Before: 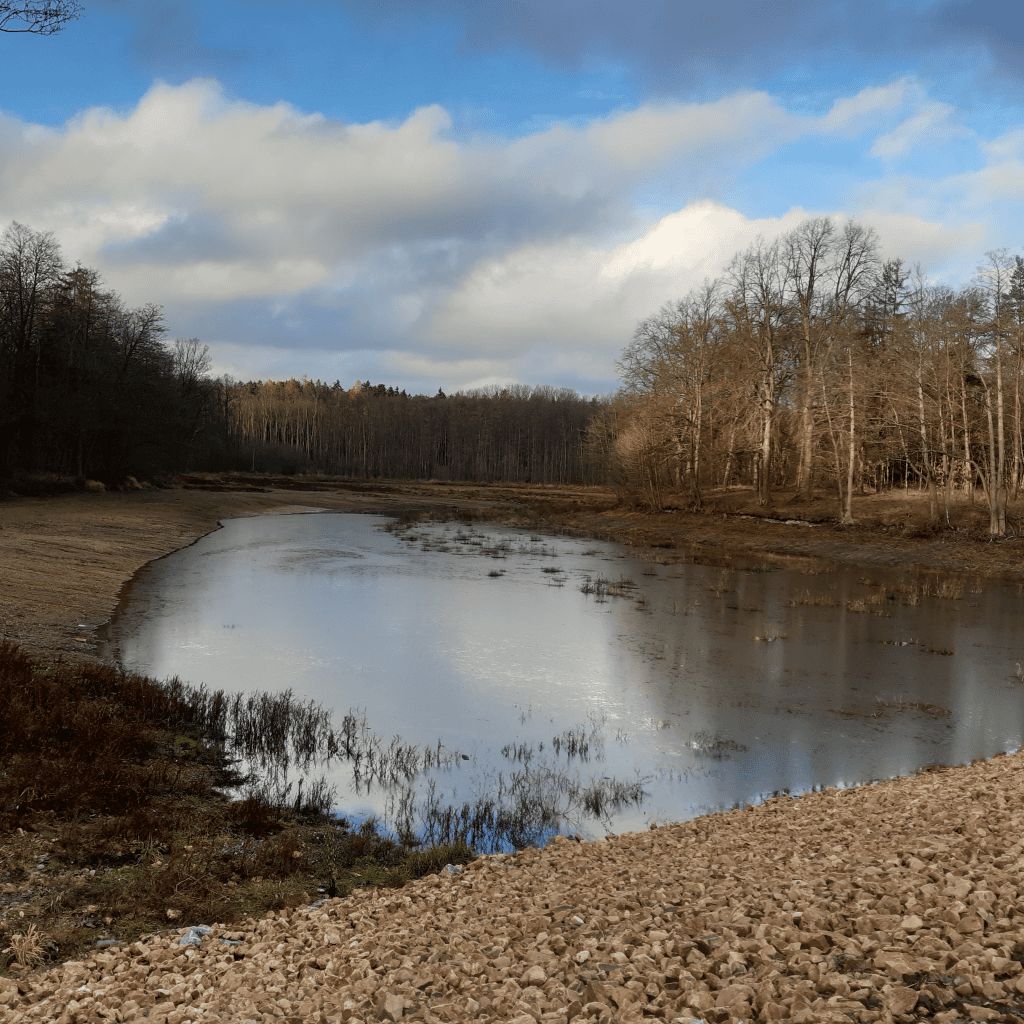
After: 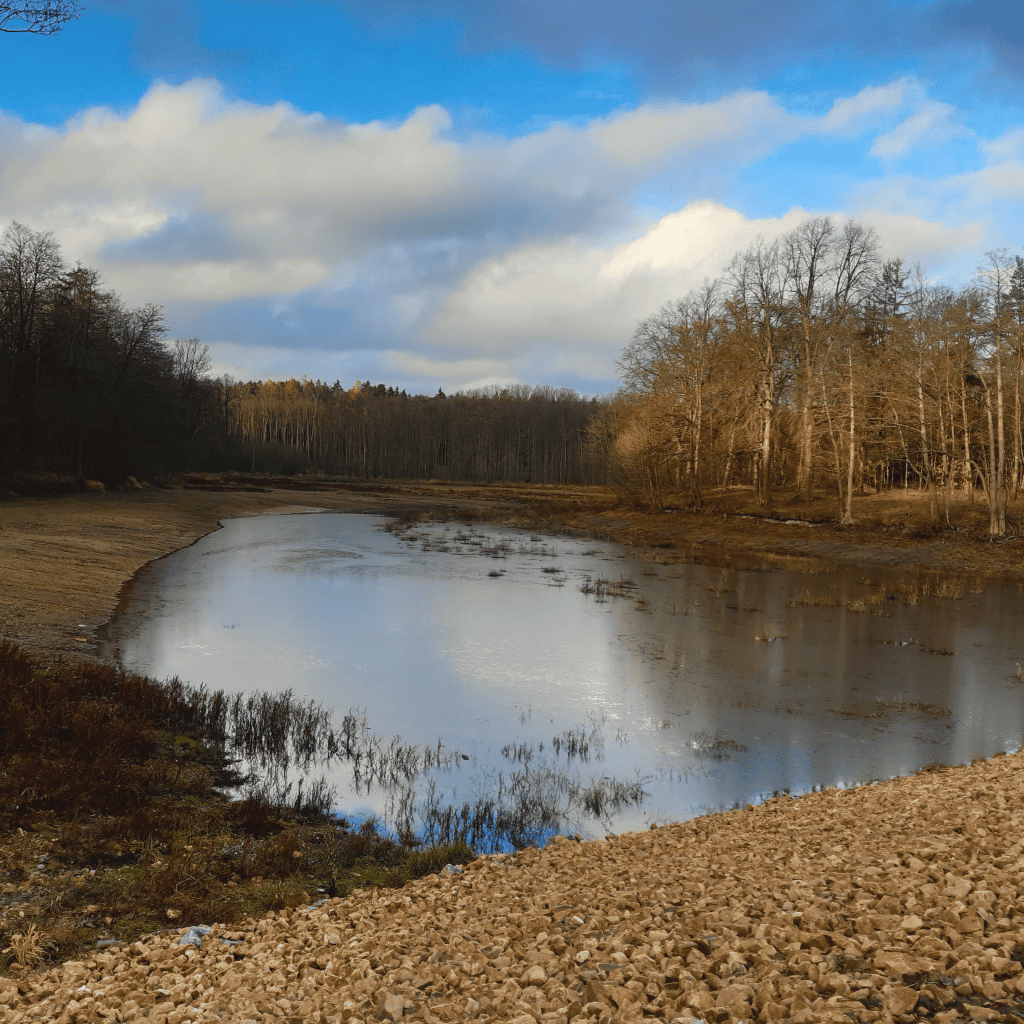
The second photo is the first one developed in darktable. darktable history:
color balance rgb: global offset › luminance 0.494%, global offset › hue 59.07°, perceptual saturation grading › global saturation 29.723%, global vibrance 20%
